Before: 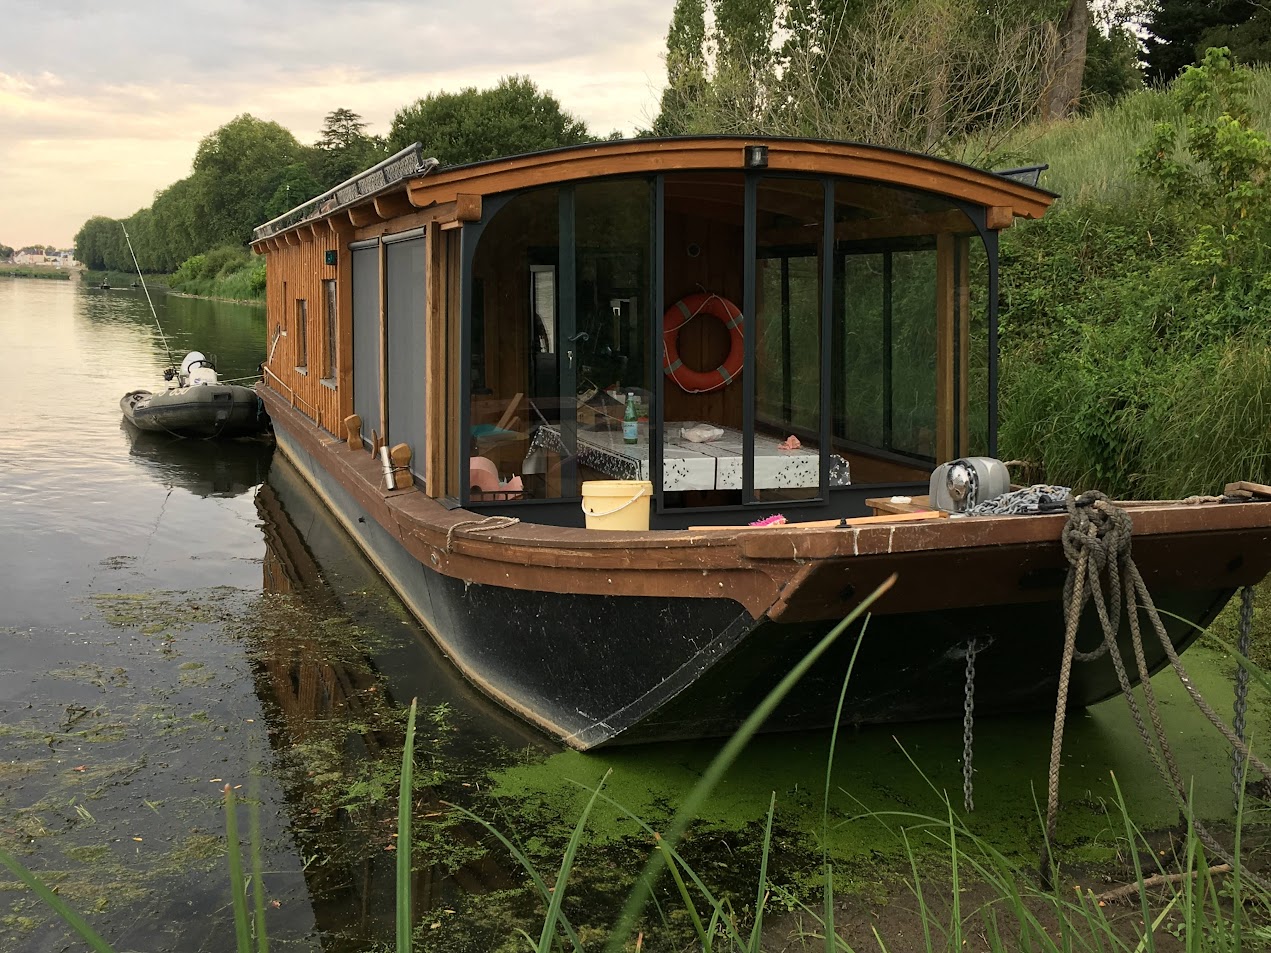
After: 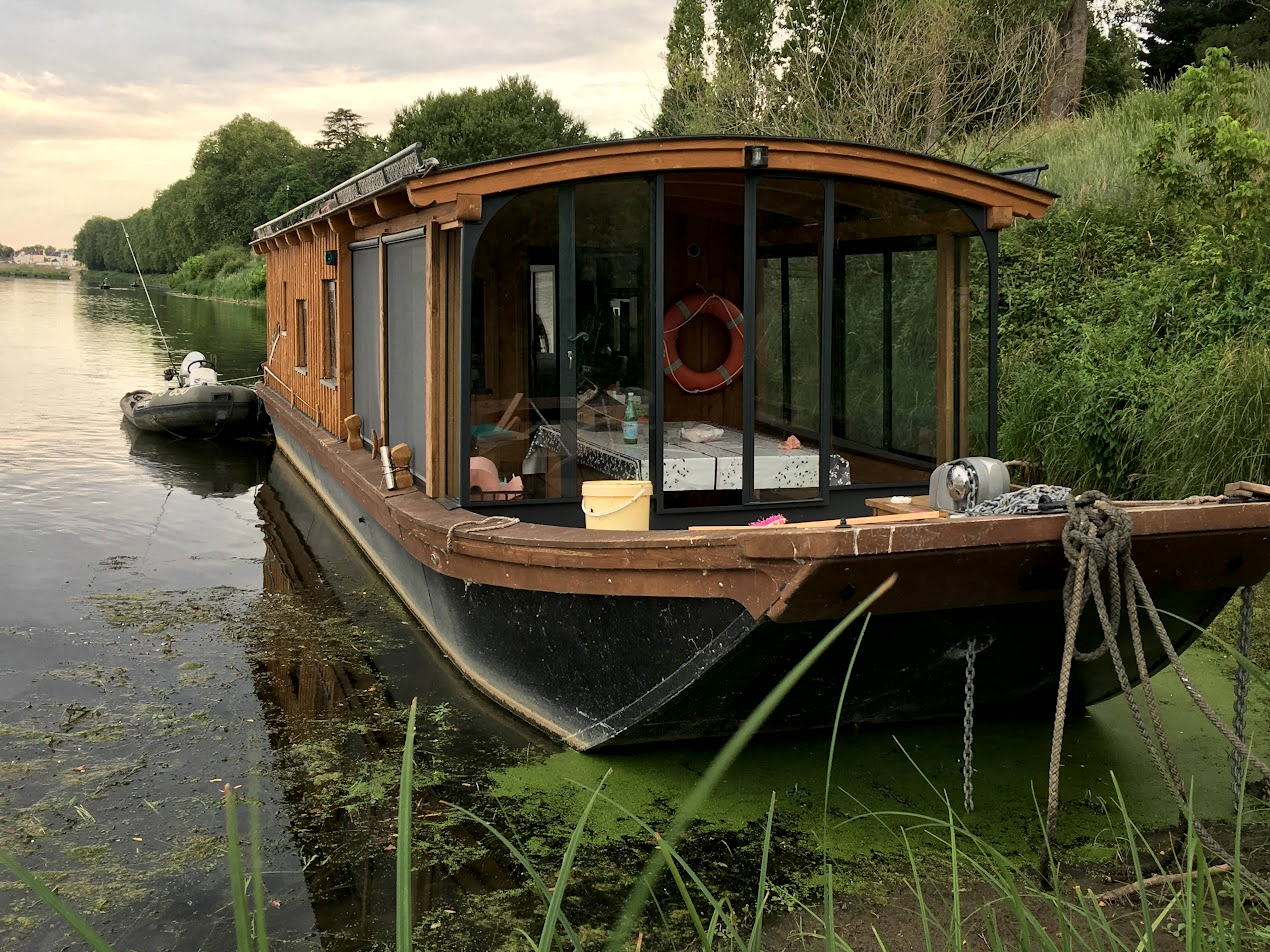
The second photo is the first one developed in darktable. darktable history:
local contrast: mode bilateral grid, contrast 19, coarseness 49, detail 143%, midtone range 0.2
